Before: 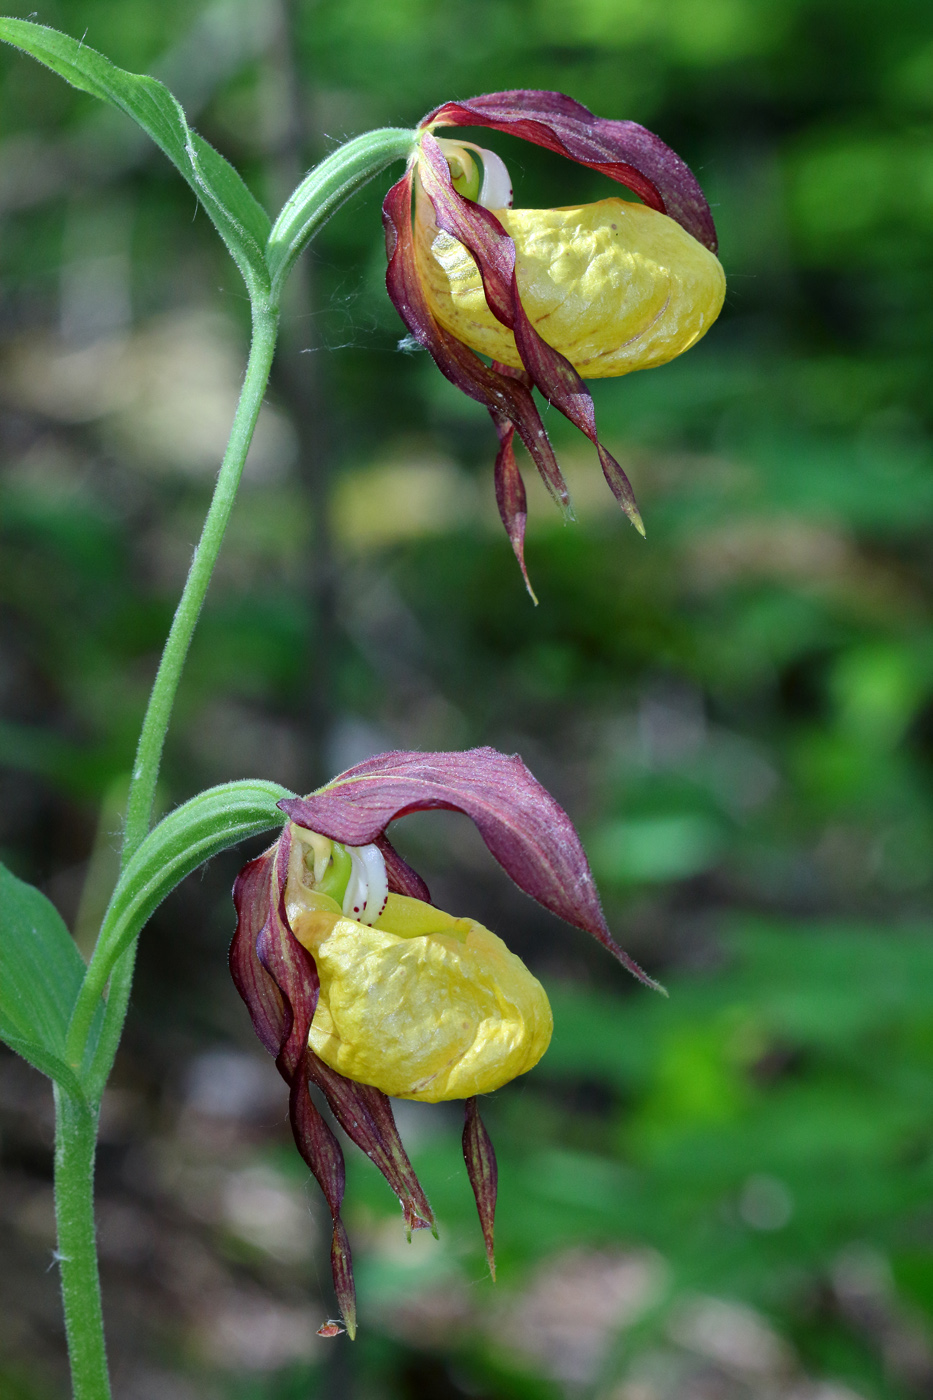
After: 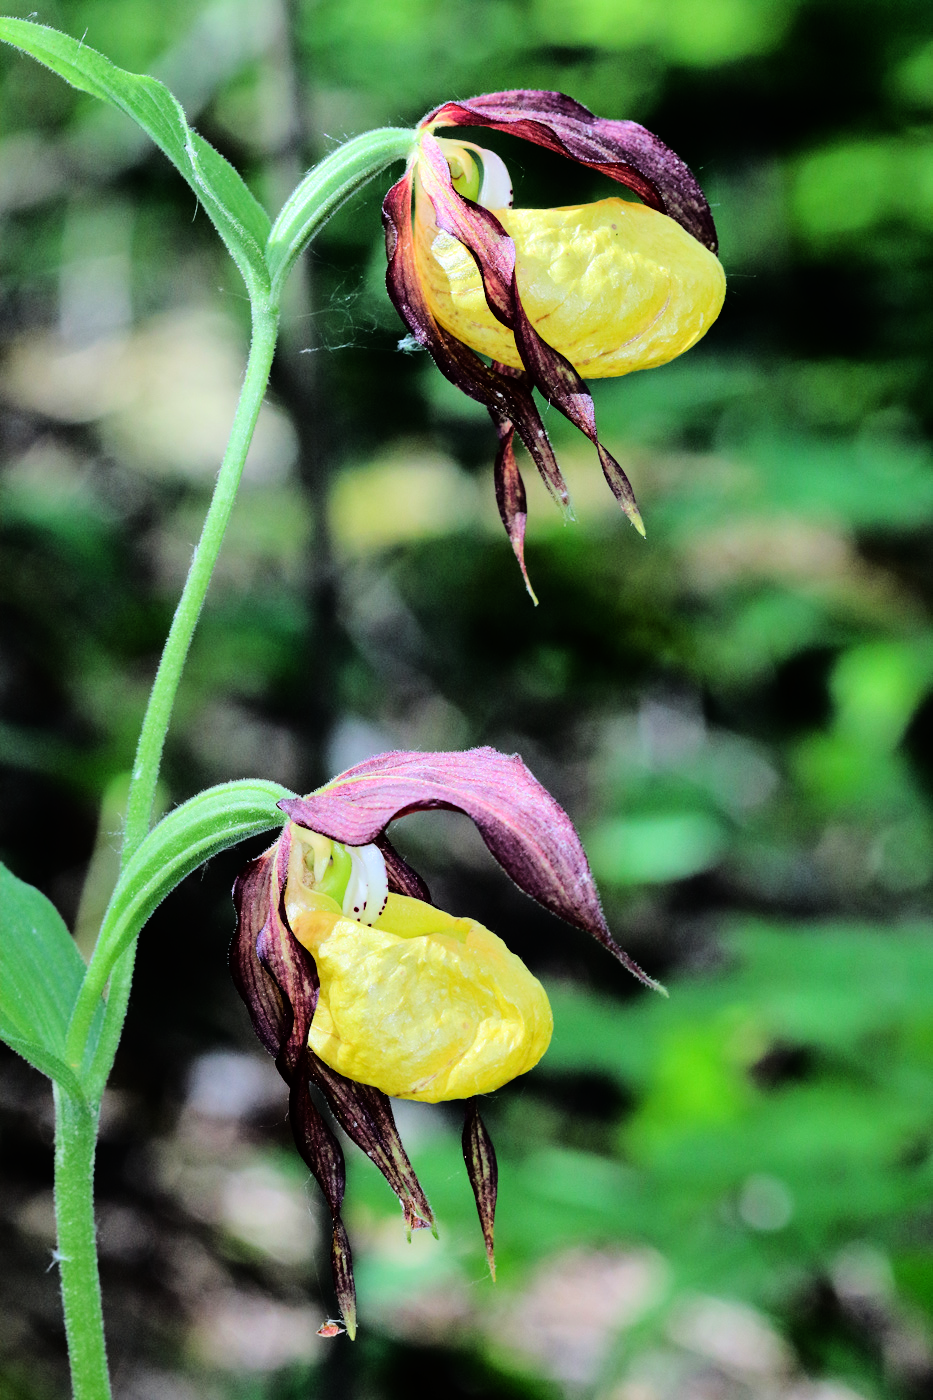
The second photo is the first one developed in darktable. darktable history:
base curve: curves: ch0 [(0, 0) (0.036, 0.01) (0.123, 0.254) (0.258, 0.504) (0.507, 0.748) (1, 1)]
